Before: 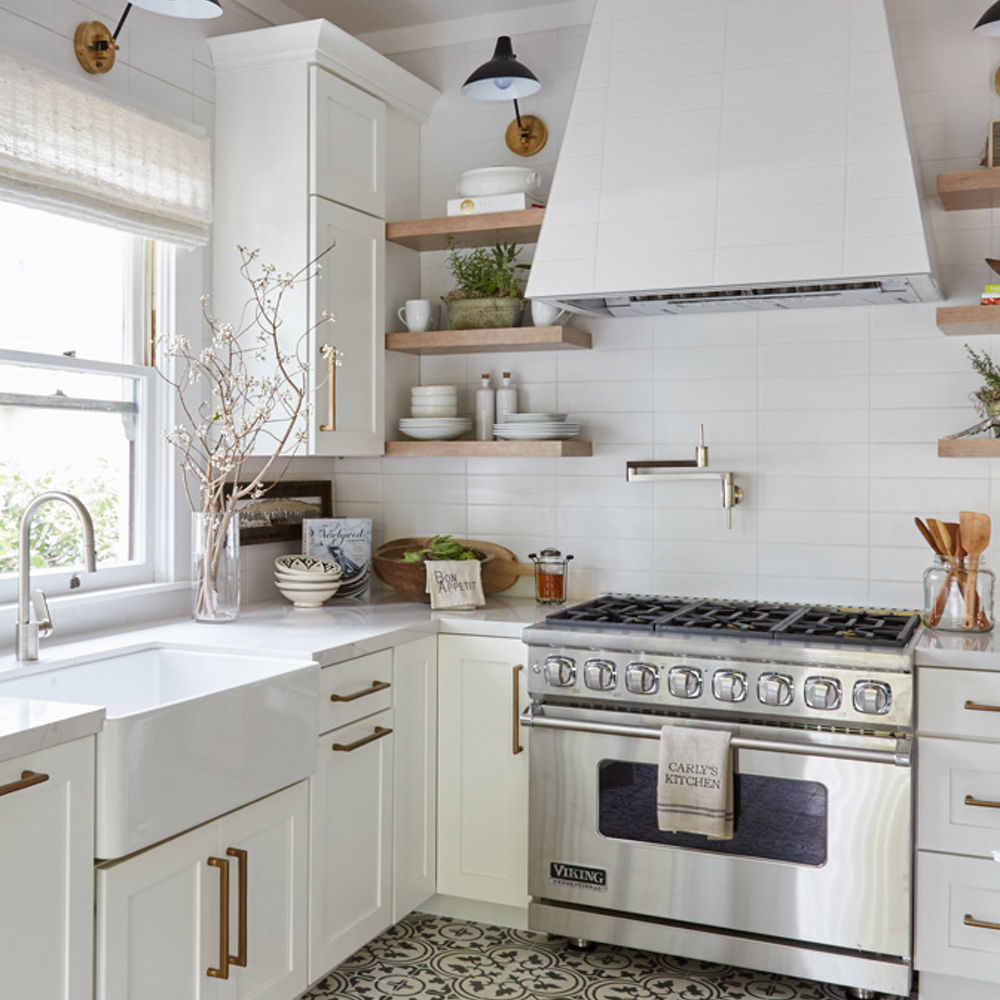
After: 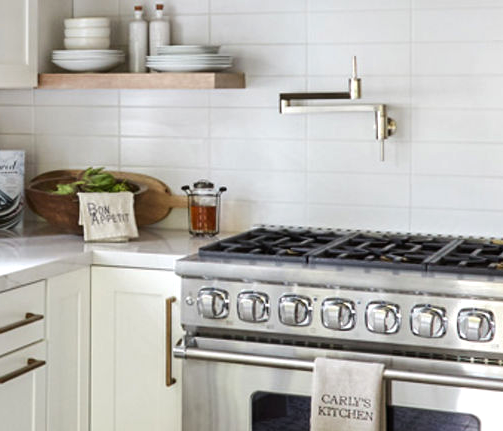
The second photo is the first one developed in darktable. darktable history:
tone equalizer: -8 EV -0.454 EV, -7 EV -0.377 EV, -6 EV -0.345 EV, -5 EV -0.262 EV, -3 EV 0.212 EV, -2 EV 0.327 EV, -1 EV 0.384 EV, +0 EV 0.432 EV, edges refinement/feathering 500, mask exposure compensation -1.57 EV, preserve details no
crop: left 34.778%, top 36.816%, right 14.849%, bottom 20.064%
